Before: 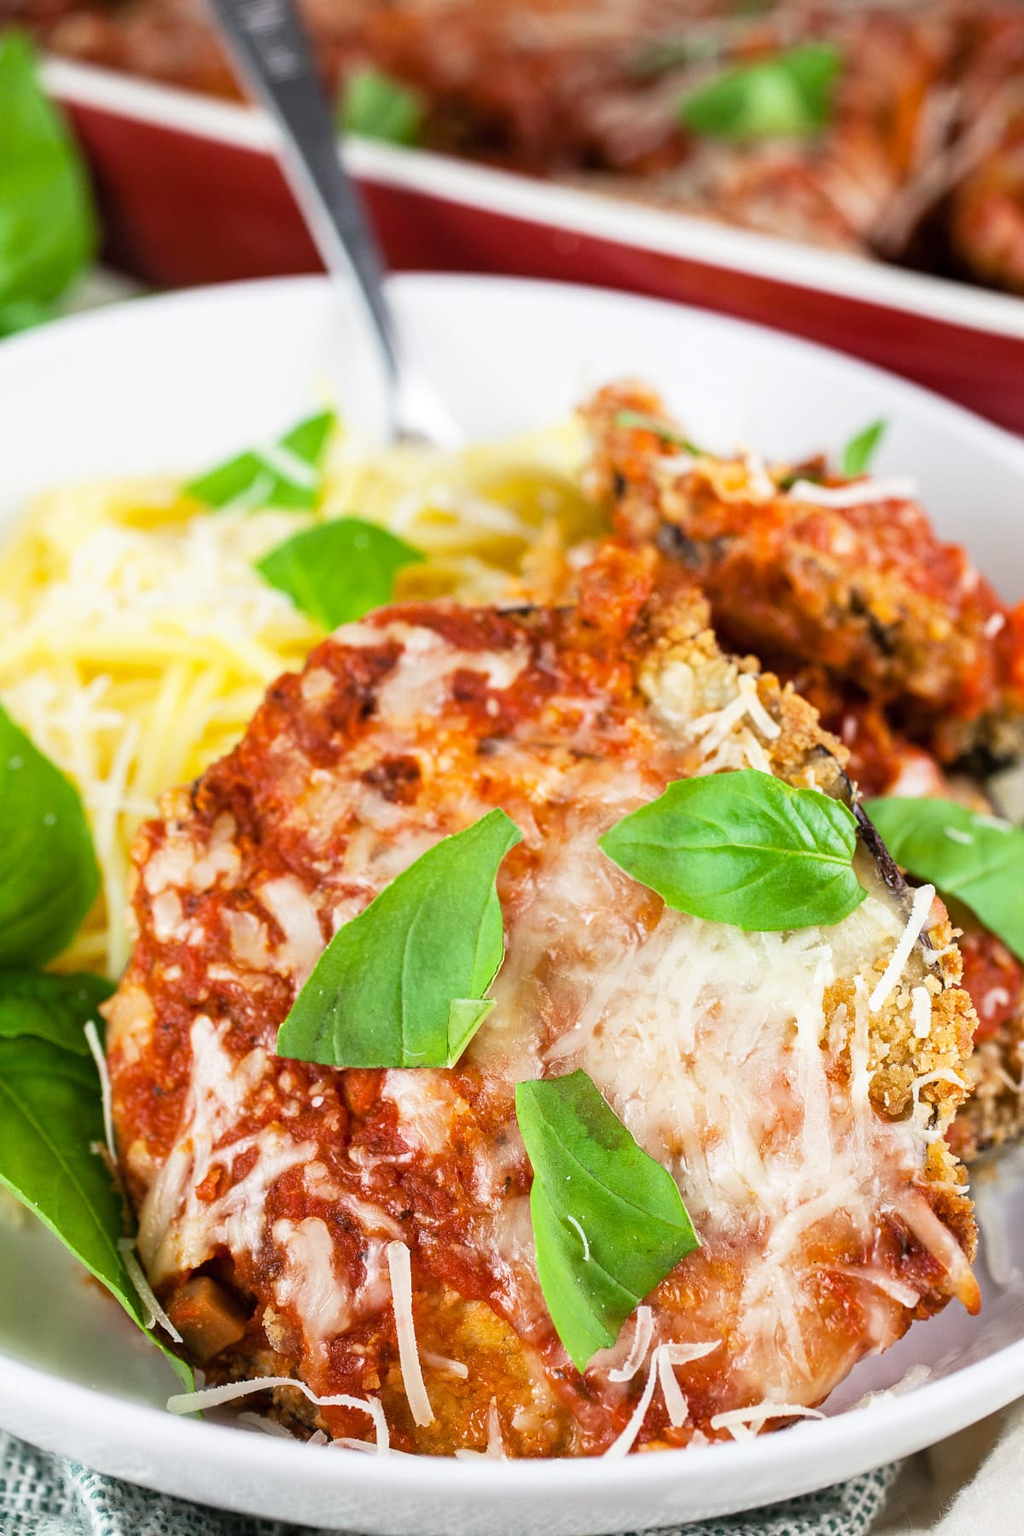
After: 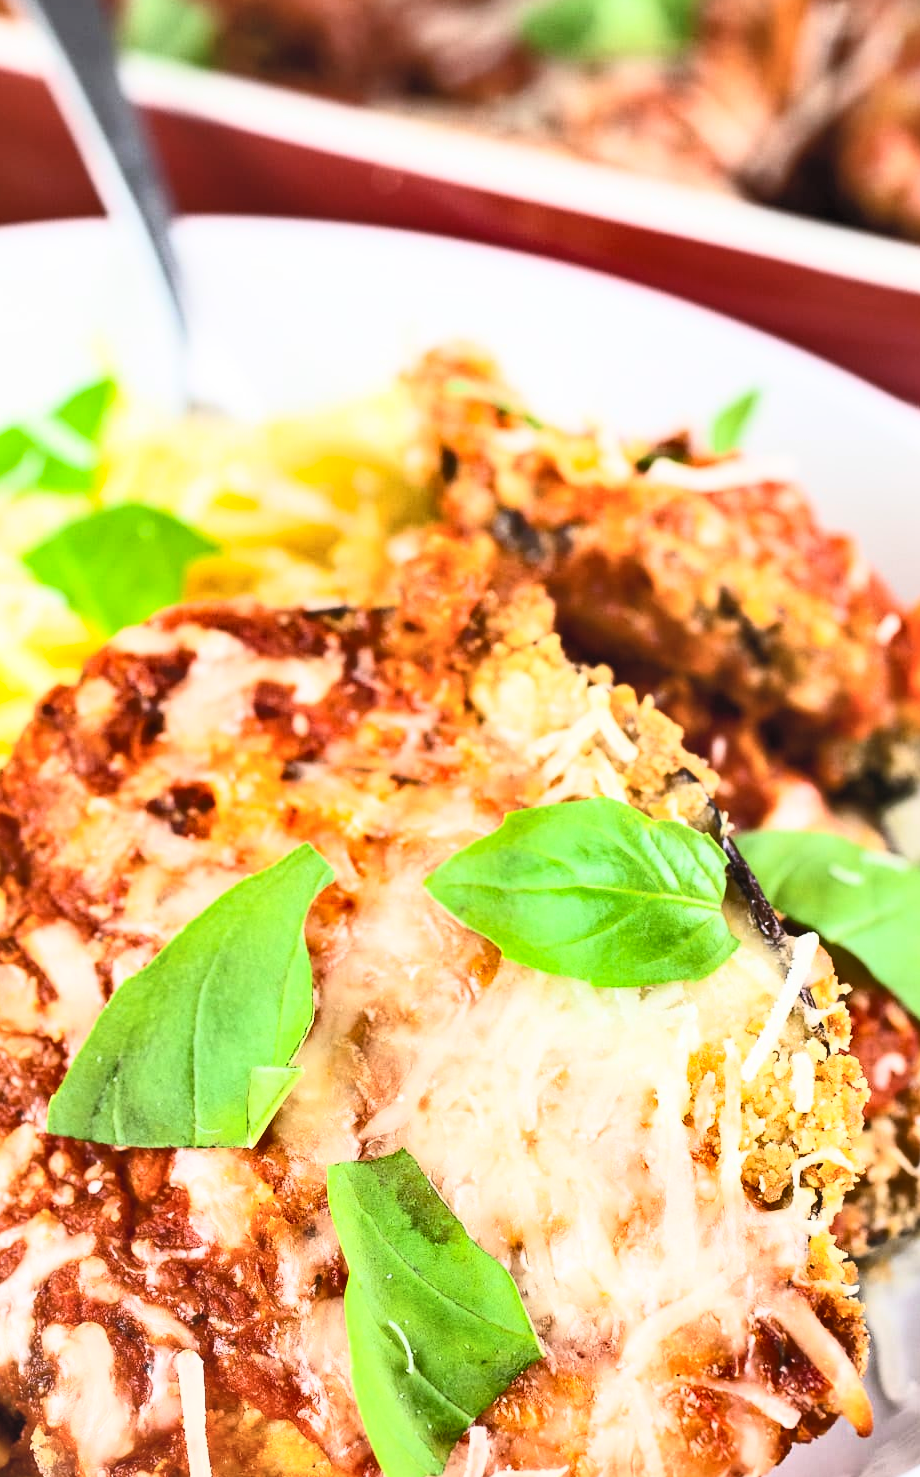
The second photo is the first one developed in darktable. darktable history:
contrast brightness saturation: contrast 0.39, brightness 0.53
tone equalizer: on, module defaults
crop: left 23.095%, top 5.827%, bottom 11.854%
shadows and highlights: shadows 5, soften with gaussian
